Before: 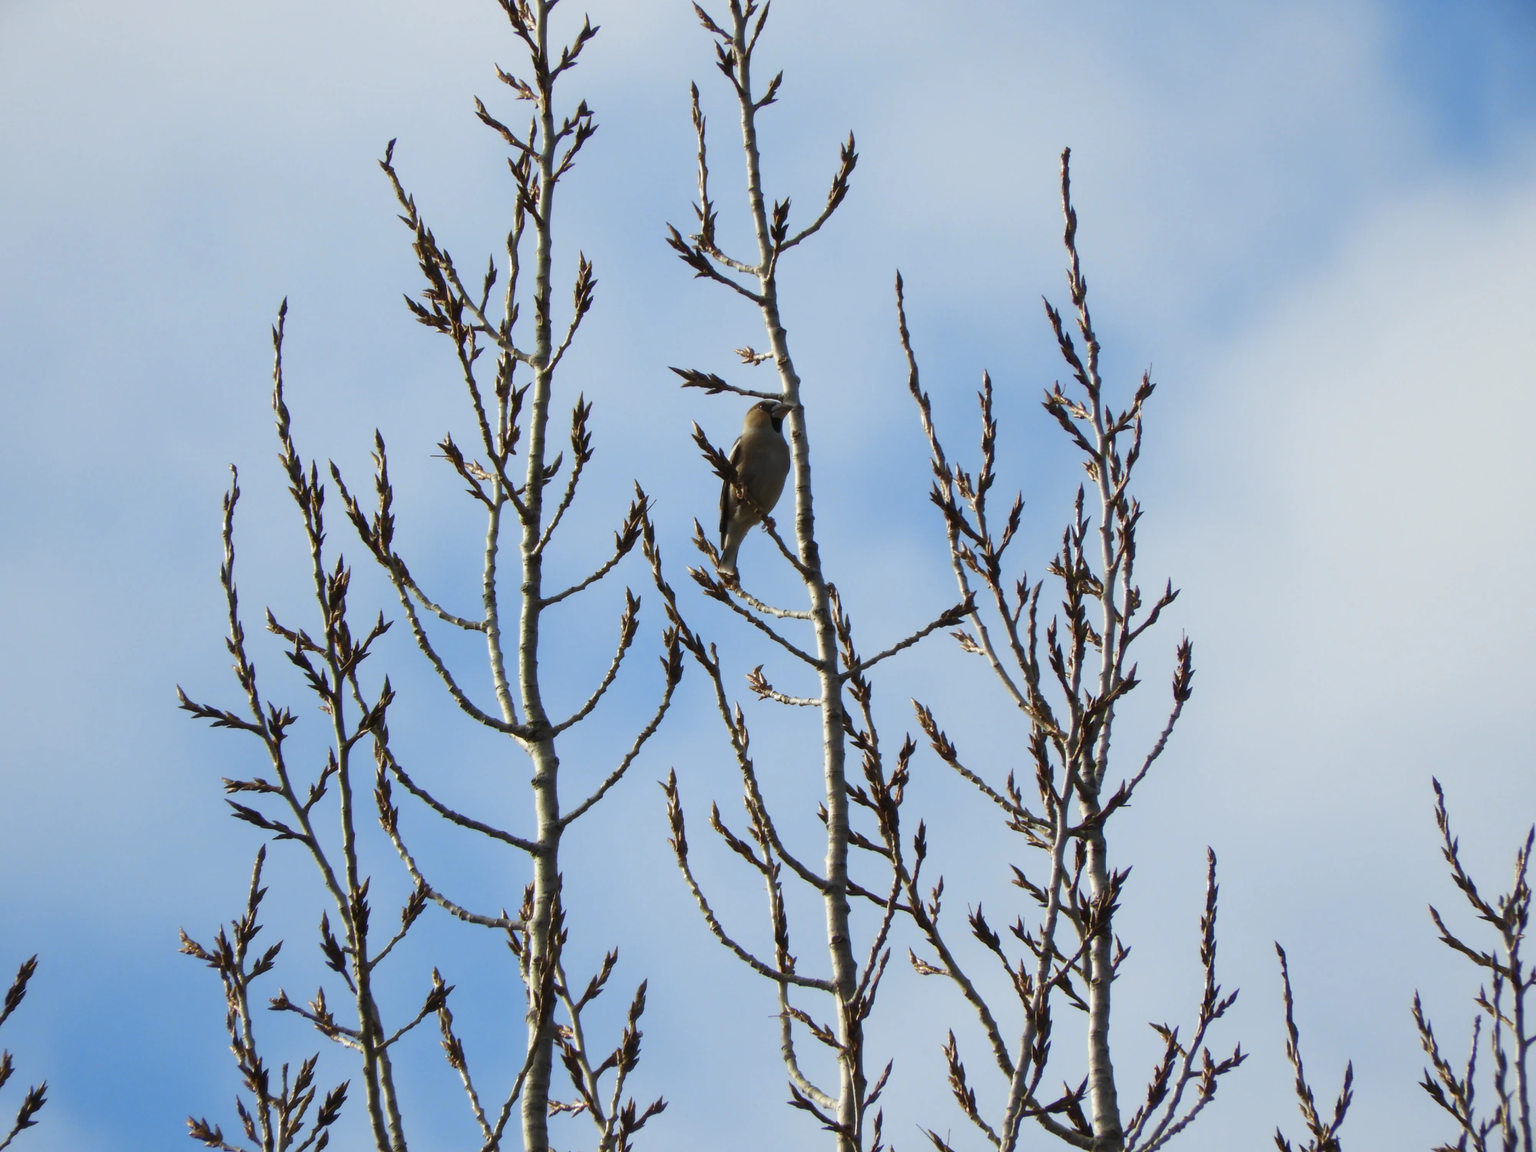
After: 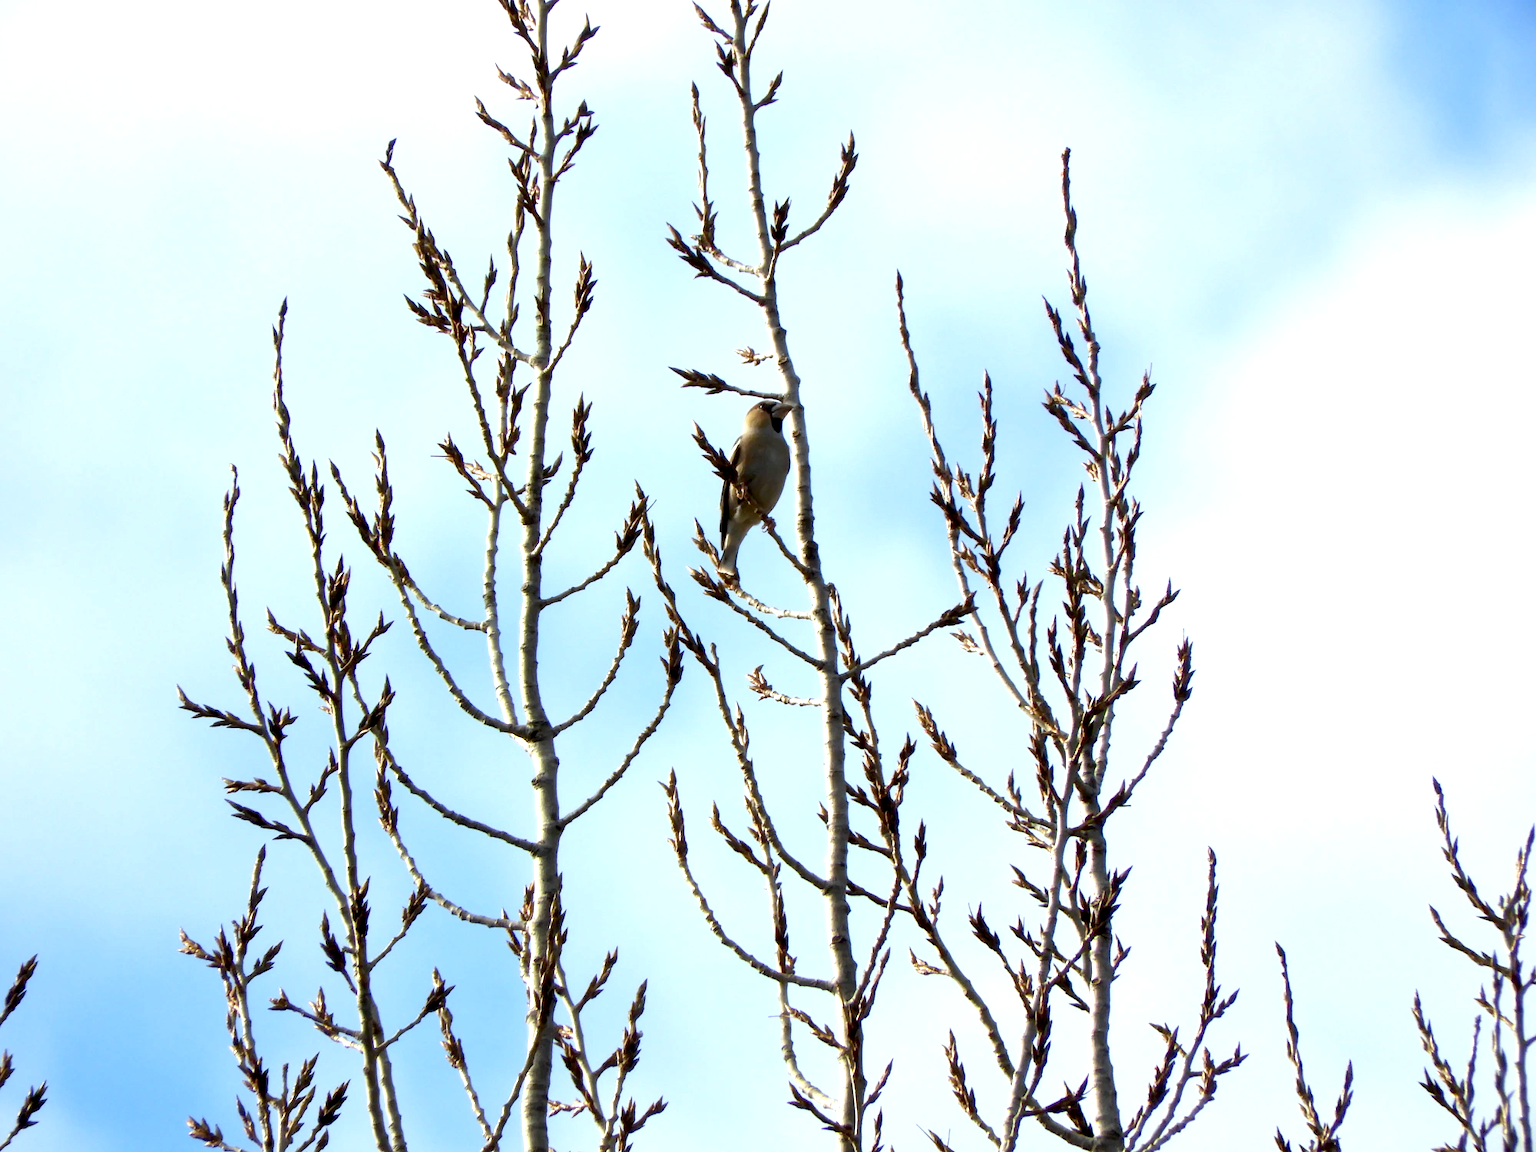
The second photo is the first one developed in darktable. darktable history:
exposure: black level correction 0.01, exposure 1 EV, compensate exposure bias true, compensate highlight preservation false
